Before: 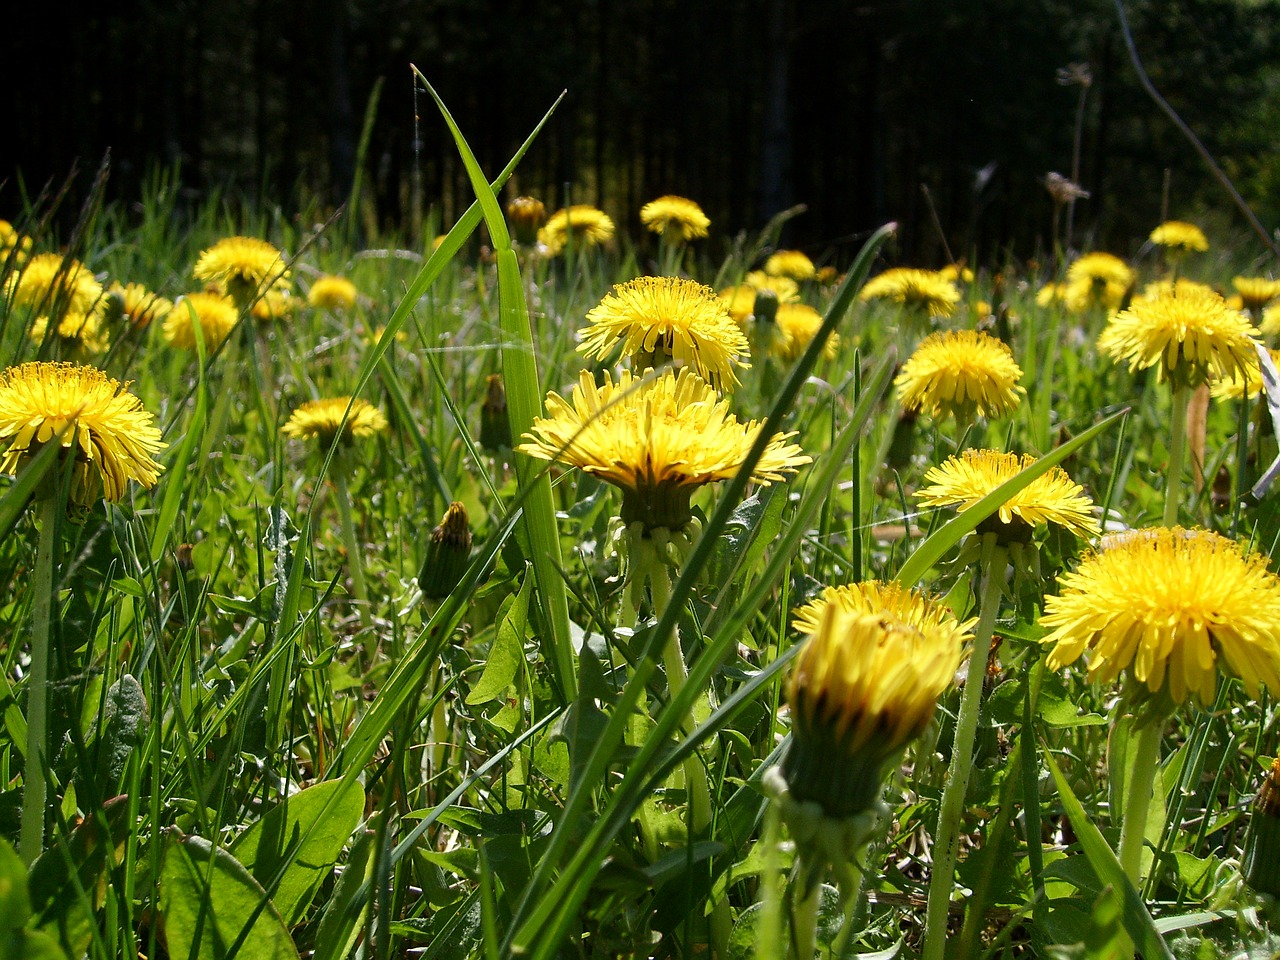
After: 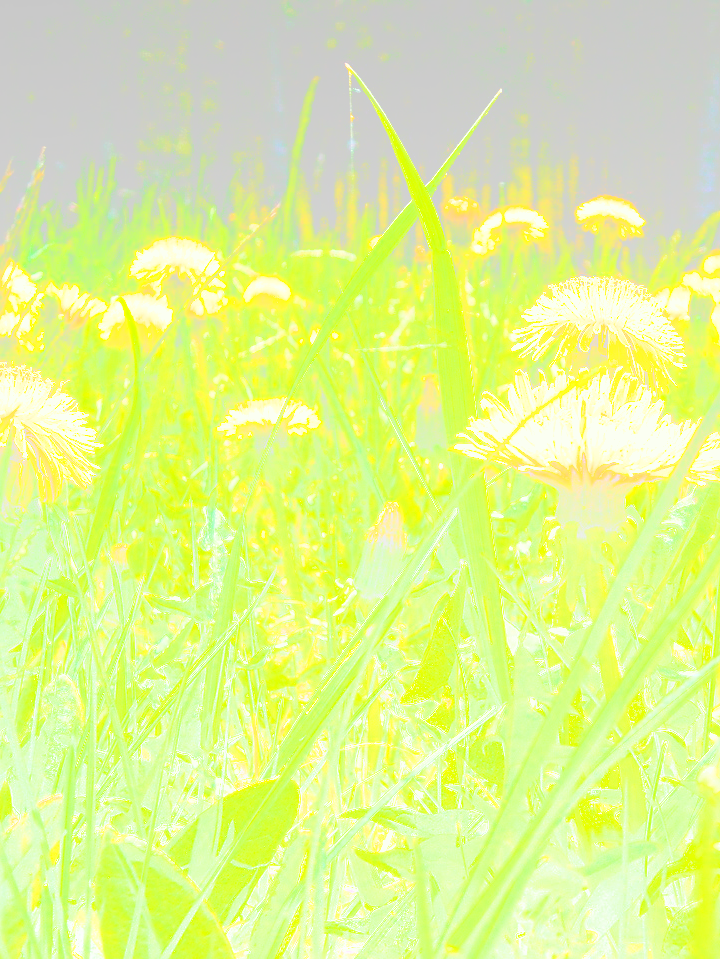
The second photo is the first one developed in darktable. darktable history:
exposure: black level correction 0, exposure 1.2 EV, compensate exposure bias true, compensate highlight preservation false
filmic rgb: hardness 4.17
color balance rgb: linear chroma grading › shadows 10%, linear chroma grading › highlights 10%, linear chroma grading › global chroma 15%, linear chroma grading › mid-tones 15%, perceptual saturation grading › global saturation 40%, perceptual saturation grading › highlights -25%, perceptual saturation grading › mid-tones 35%, perceptual saturation grading › shadows 35%, perceptual brilliance grading › global brilliance 11.29%, global vibrance 11.29%
bloom: size 85%, threshold 5%, strength 85%
crop: left 5.114%, right 38.589%
sharpen: on, module defaults
color correction: highlights a* -4.28, highlights b* 6.53
